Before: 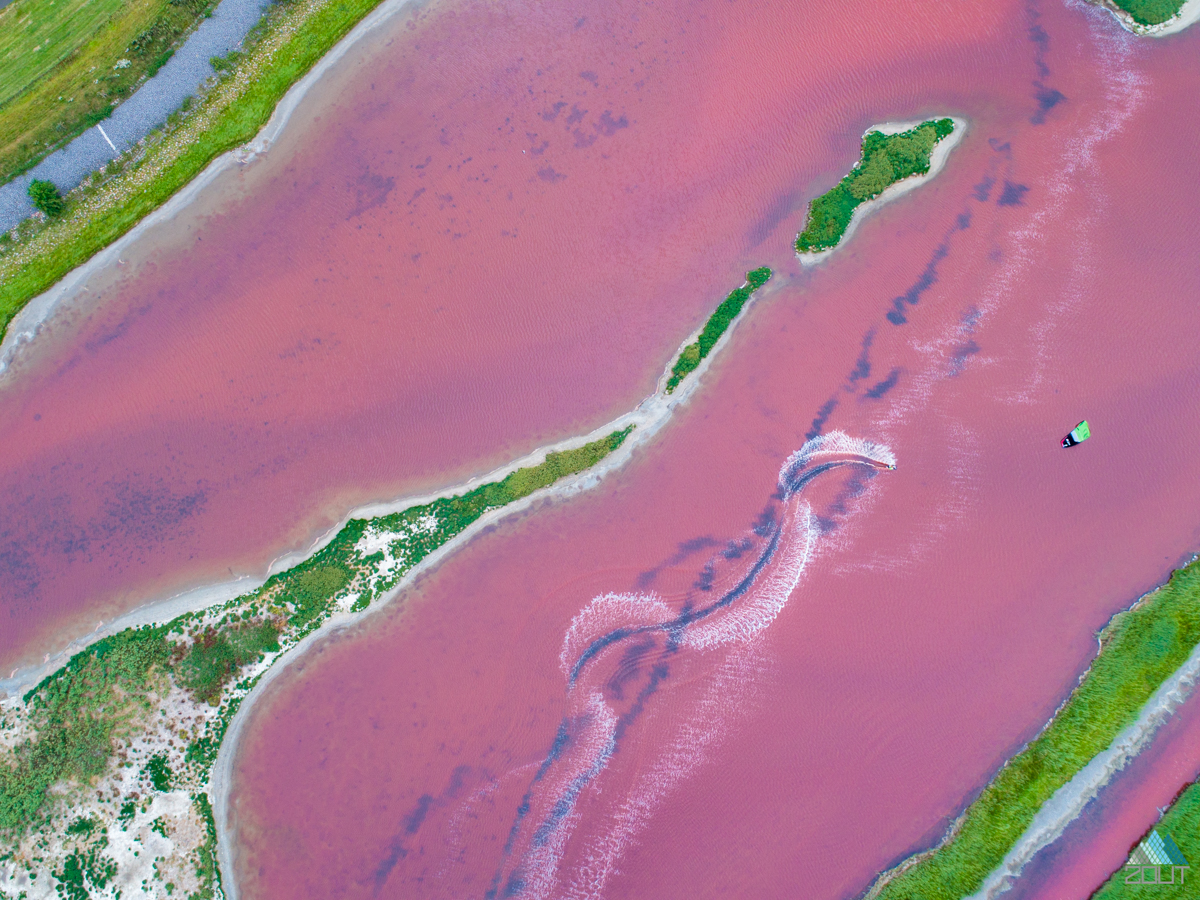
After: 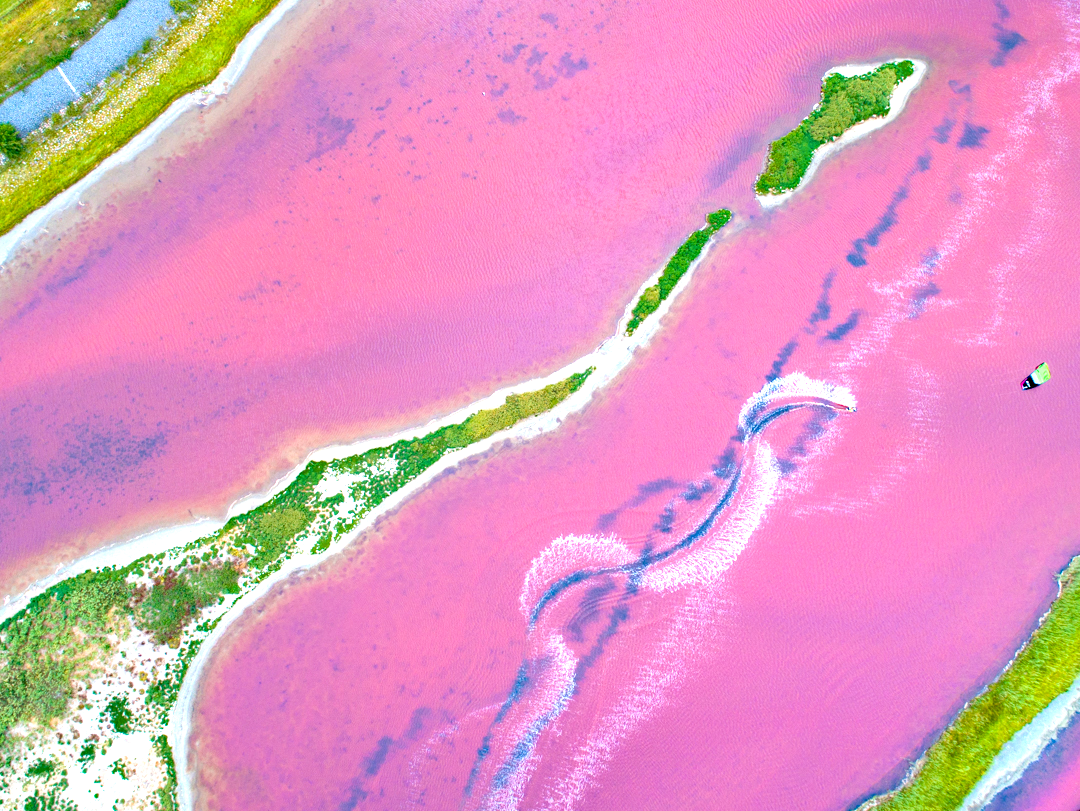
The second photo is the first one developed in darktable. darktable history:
haze removal: strength 0.294, distance 0.254, compatibility mode true, adaptive false
exposure: exposure 1.001 EV, compensate highlight preservation false
crop: left 3.376%, top 6.506%, right 6.57%, bottom 3.274%
color zones: curves: ch1 [(0.239, 0.552) (0.75, 0.5)]; ch2 [(0.25, 0.462) (0.749, 0.457)]
